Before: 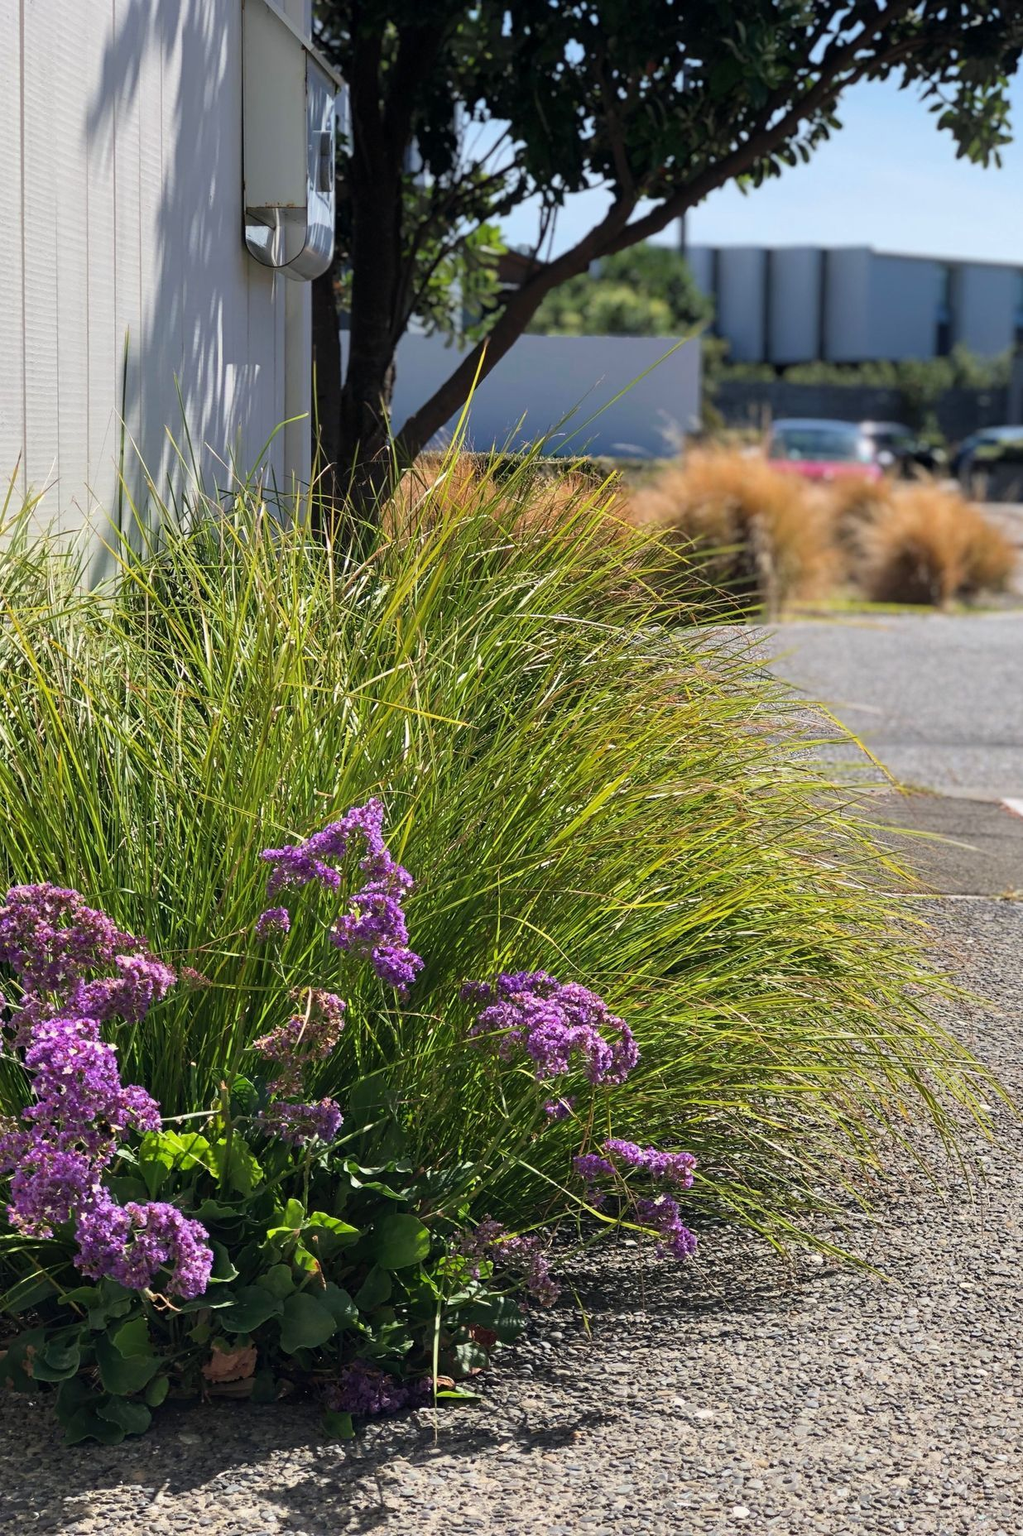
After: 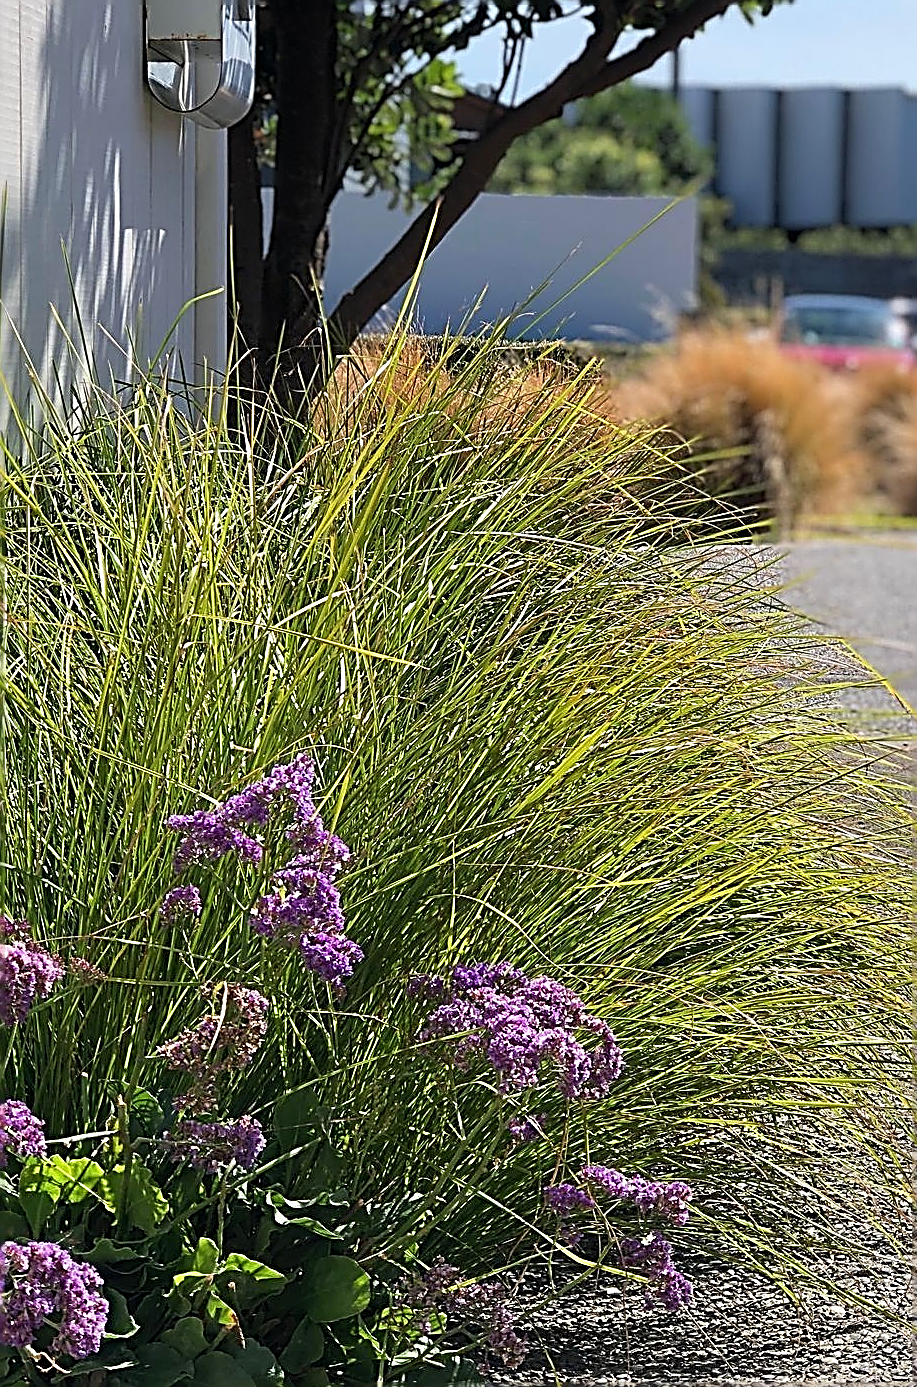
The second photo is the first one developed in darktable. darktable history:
sharpen: amount 1.998
crop and rotate: left 12.109%, top 11.39%, right 13.661%, bottom 13.846%
